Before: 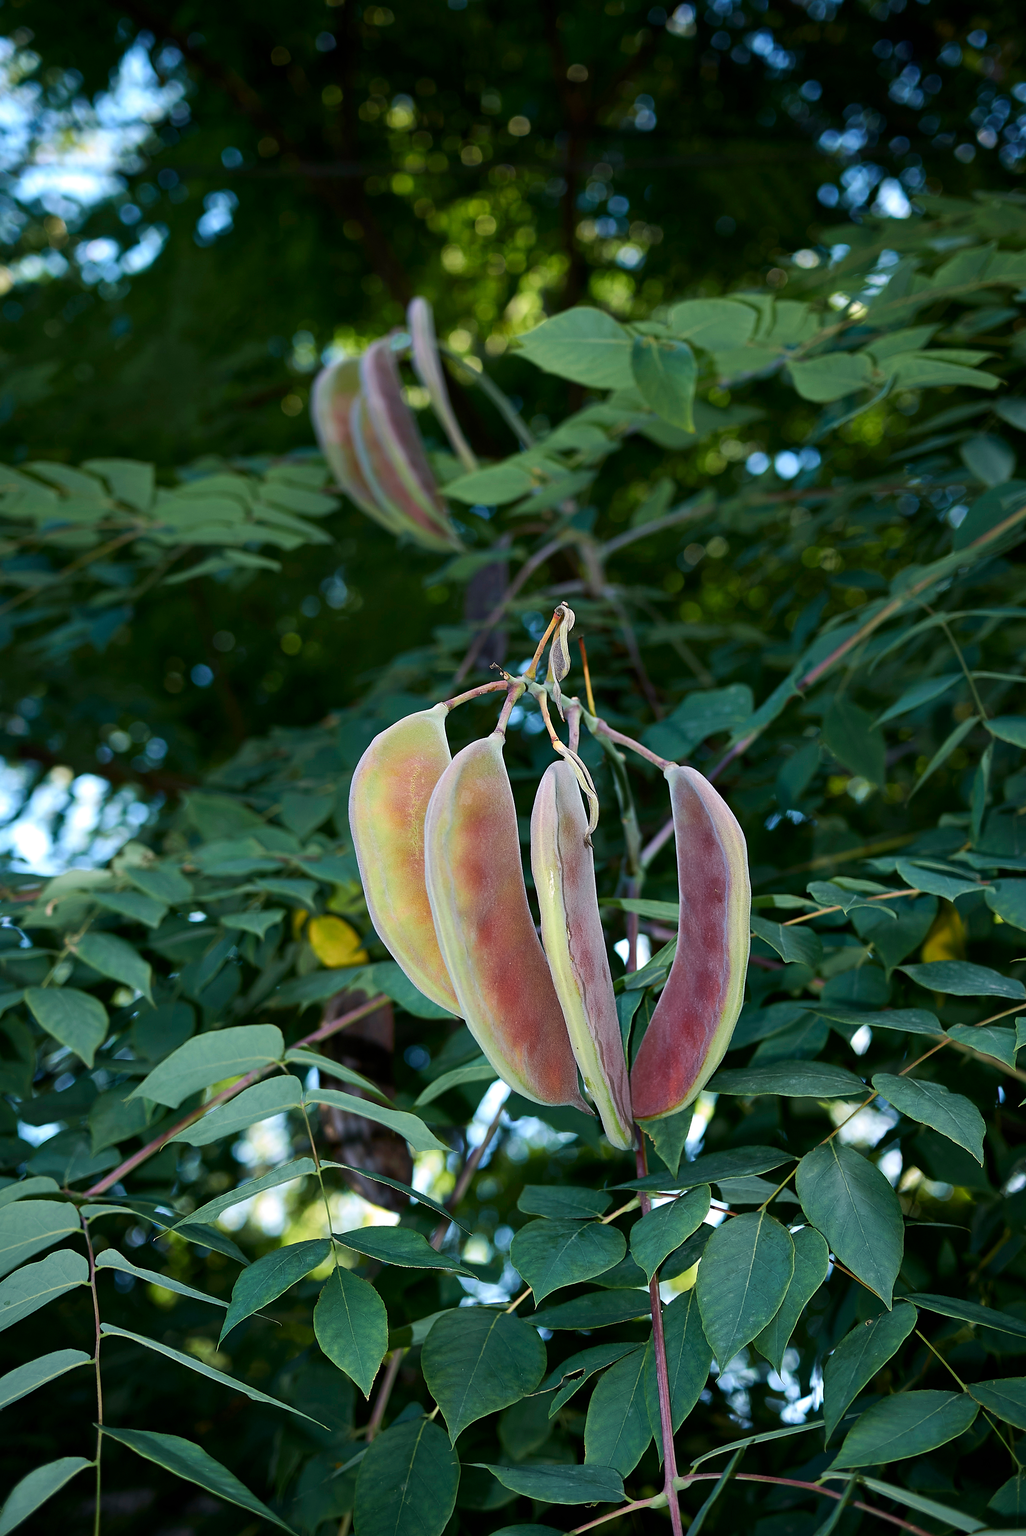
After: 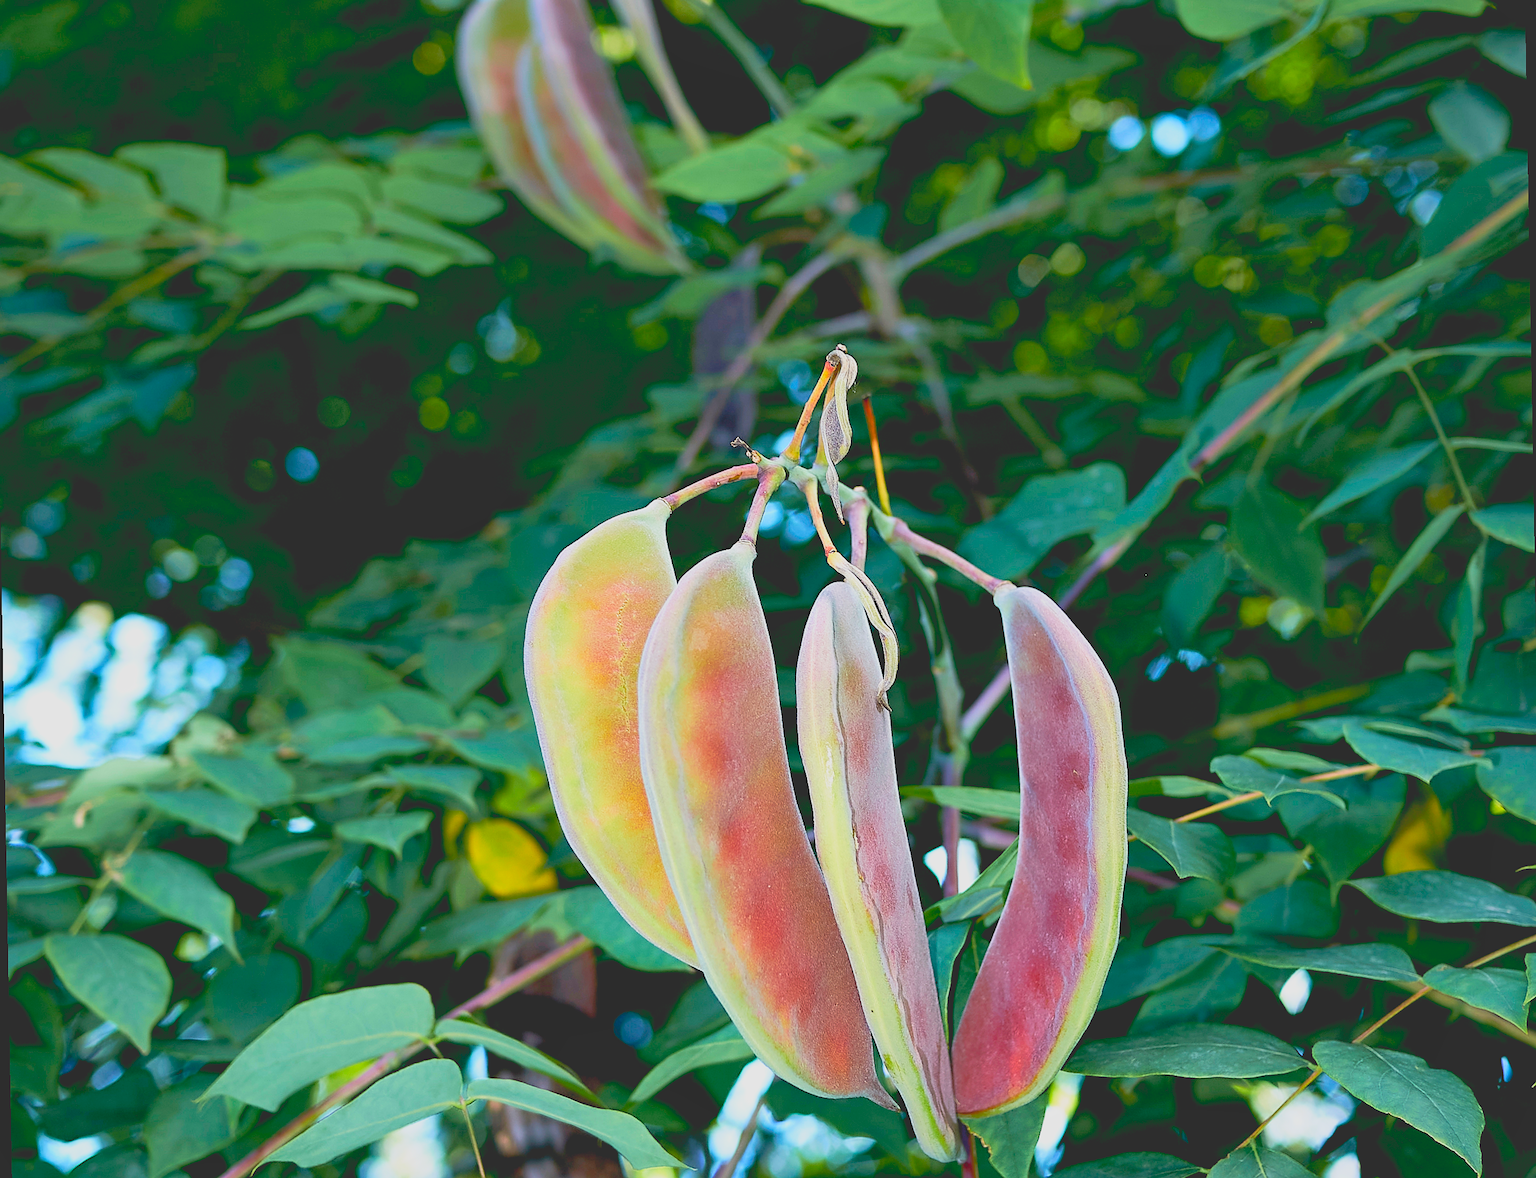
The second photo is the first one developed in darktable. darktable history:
tone curve: curves: ch0 [(0, 0.172) (1, 0.91)], color space Lab, independent channels, preserve colors none
rotate and perspective: rotation -1°, crop left 0.011, crop right 0.989, crop top 0.025, crop bottom 0.975
base curve: curves: ch0 [(0, 0) (0.688, 0.865) (1, 1)], preserve colors none
crop and rotate: top 23.043%, bottom 23.437%
exposure: black level correction 0.009, exposure 0.119 EV, compensate highlight preservation false
shadows and highlights: shadows 25, highlights -25
sharpen: radius 1, threshold 1
contrast brightness saturation: contrast 0.07, brightness 0.08, saturation 0.18
